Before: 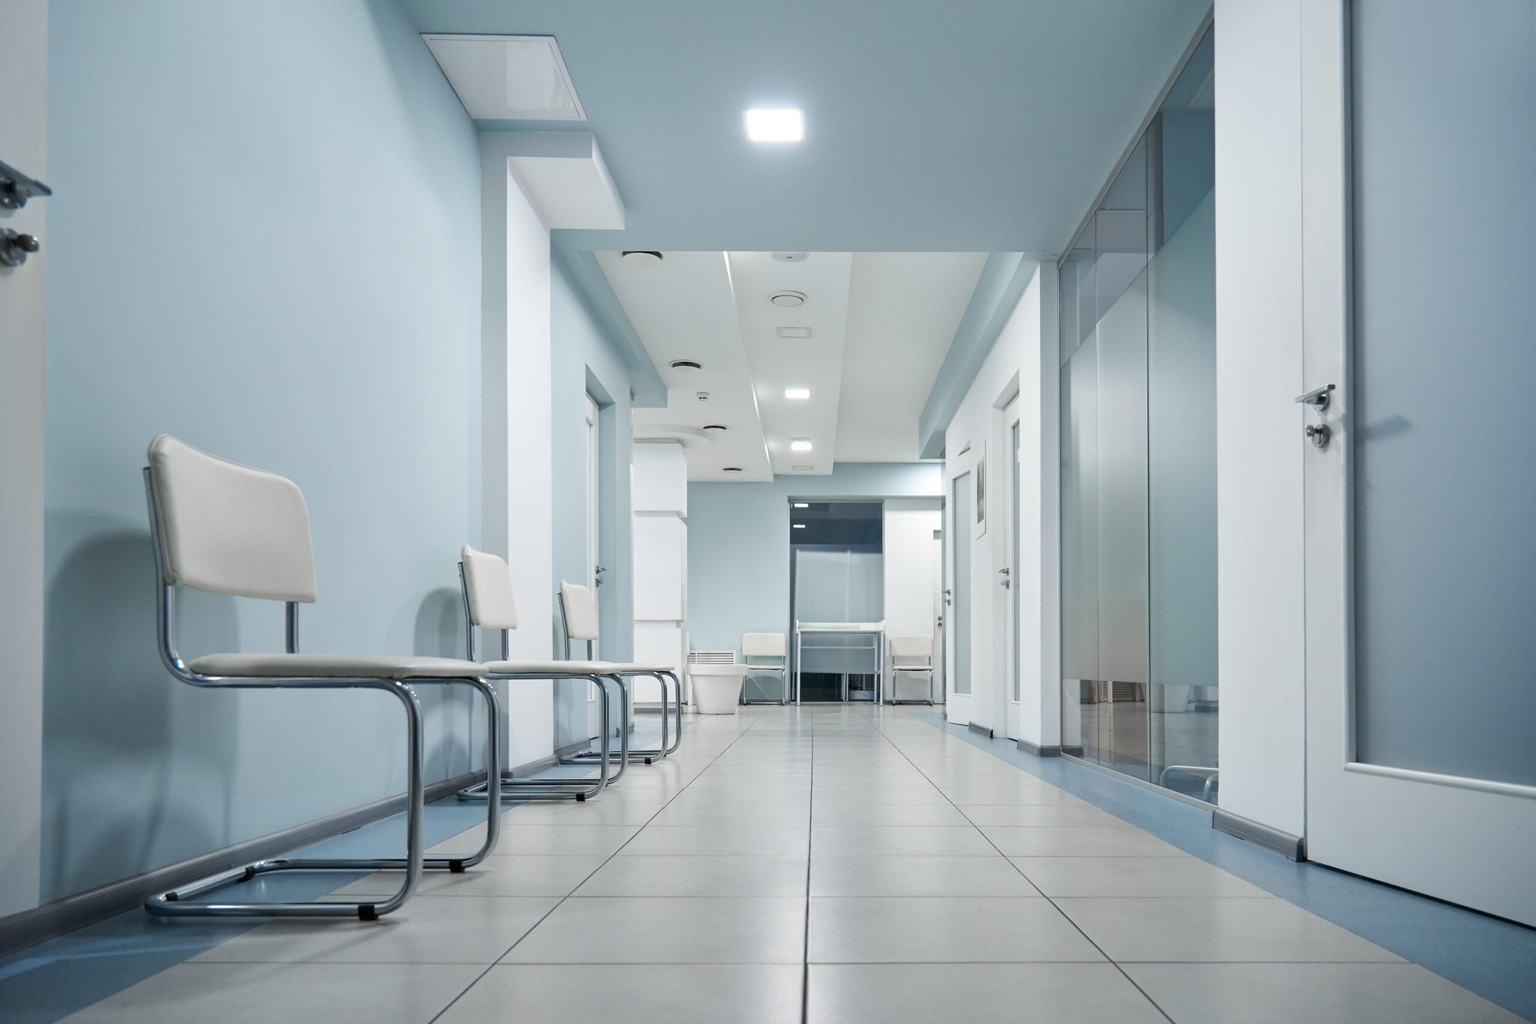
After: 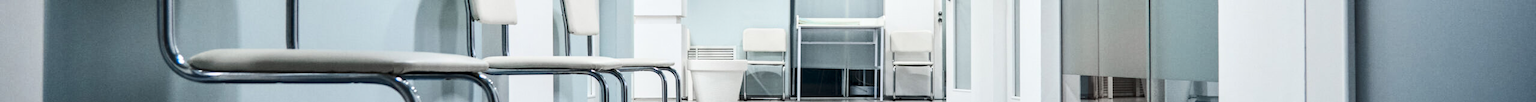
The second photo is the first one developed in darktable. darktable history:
local contrast: on, module defaults
contrast brightness saturation: contrast 0.28
rgb levels: preserve colors max RGB
crop and rotate: top 59.084%, bottom 30.916%
